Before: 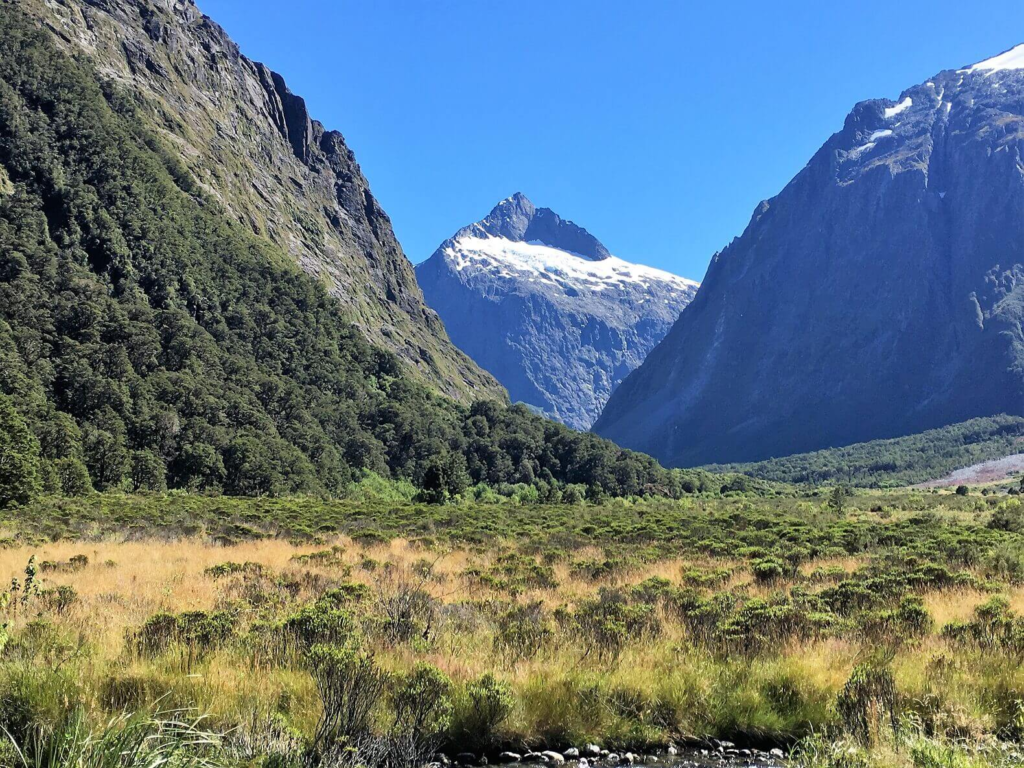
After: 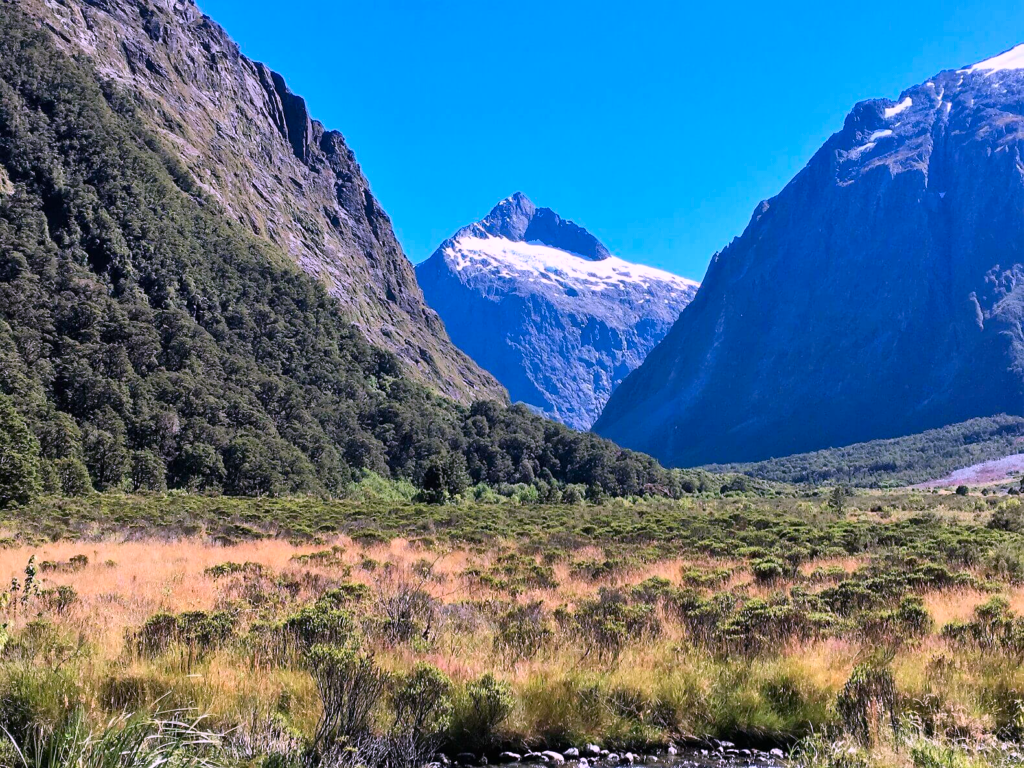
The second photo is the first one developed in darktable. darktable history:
contrast brightness saturation: contrast 0.09, saturation 0.28
color correction: highlights a* 15.03, highlights b* -25.07
